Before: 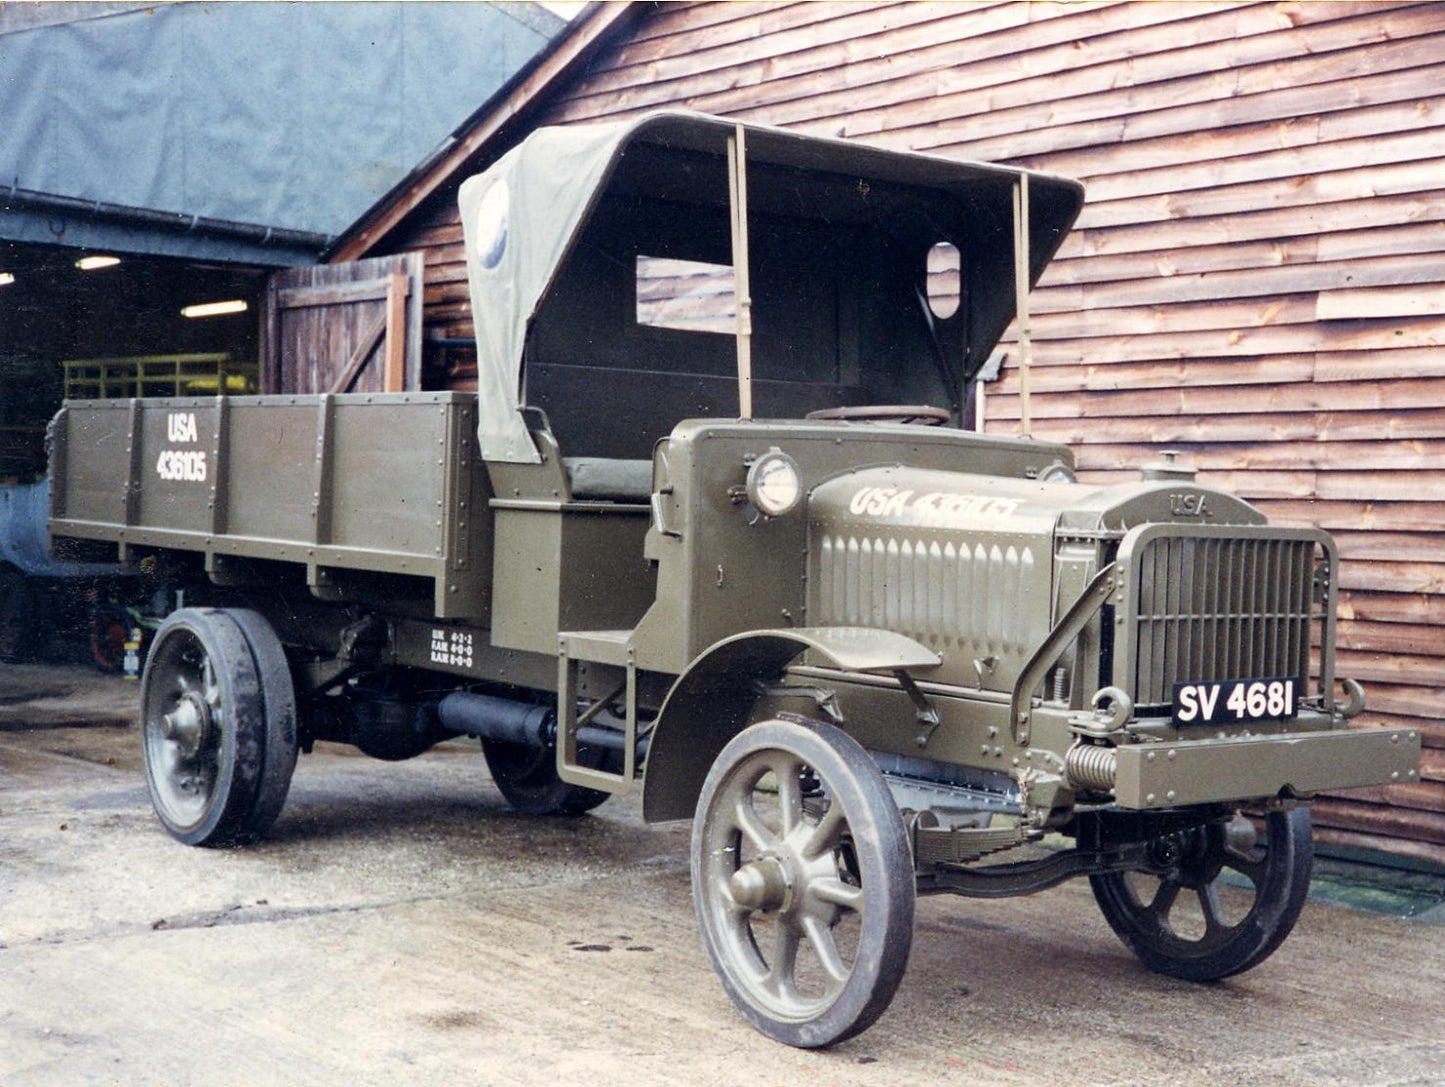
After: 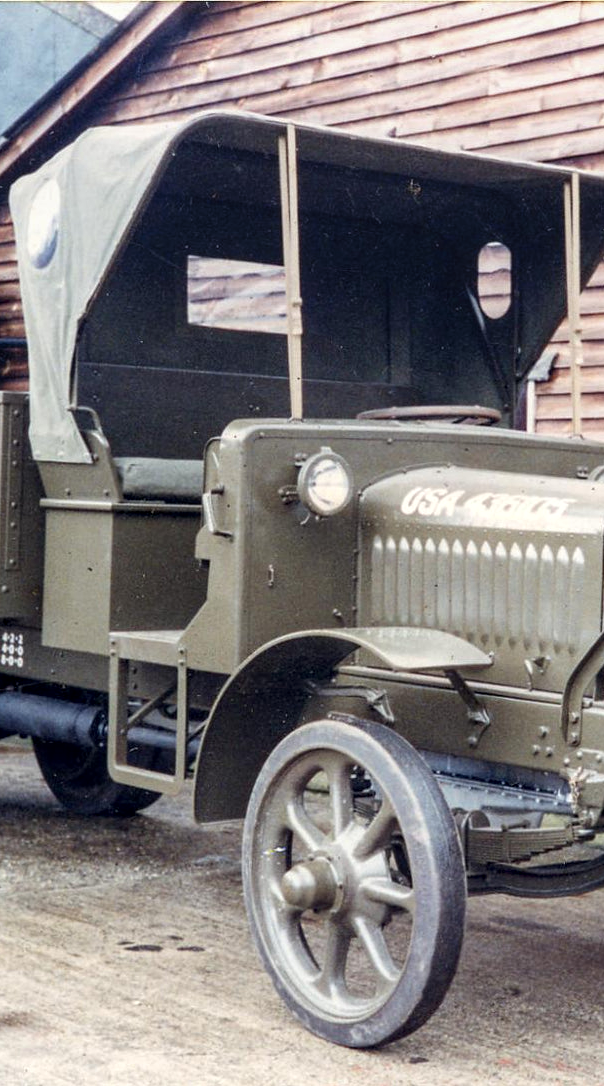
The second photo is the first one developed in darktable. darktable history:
crop: left 31.135%, right 27%
local contrast: on, module defaults
